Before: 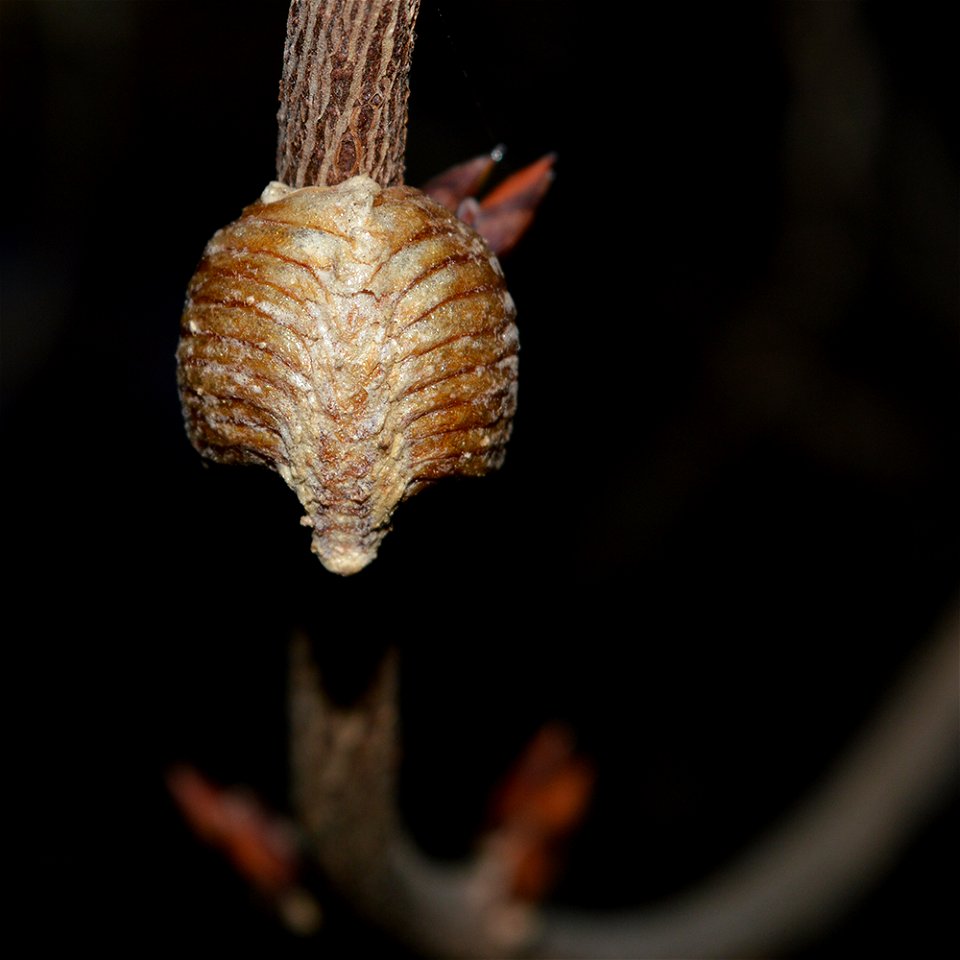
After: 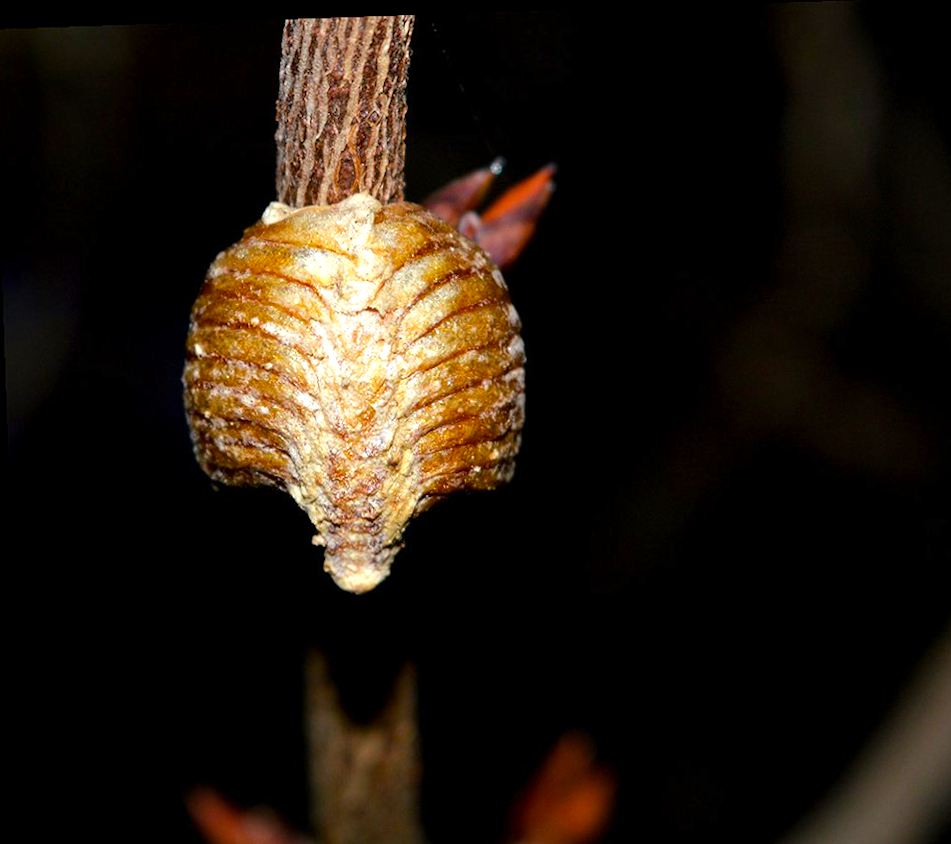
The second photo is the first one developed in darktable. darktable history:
color balance rgb: linear chroma grading › global chroma 8.33%, perceptual saturation grading › global saturation 18.52%, global vibrance 7.87%
exposure: exposure 0.722 EV, compensate highlight preservation false
rotate and perspective: rotation -1.75°, automatic cropping off
white balance: red 0.98, blue 1.034
crop and rotate: angle 0.2°, left 0.275%, right 3.127%, bottom 14.18%
